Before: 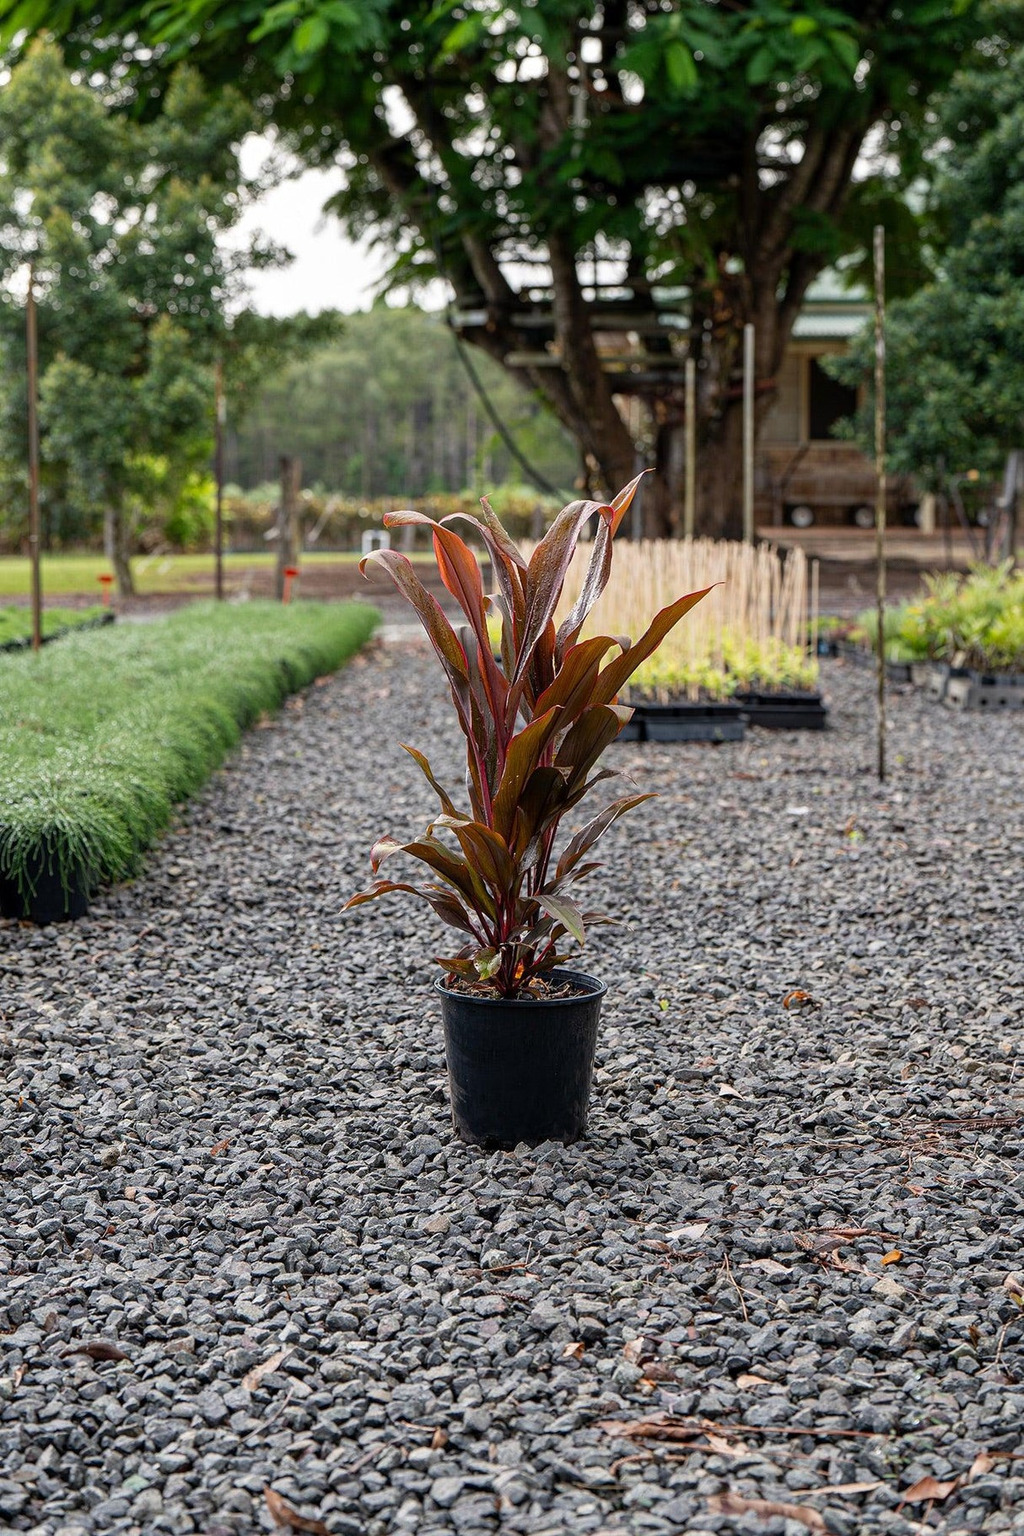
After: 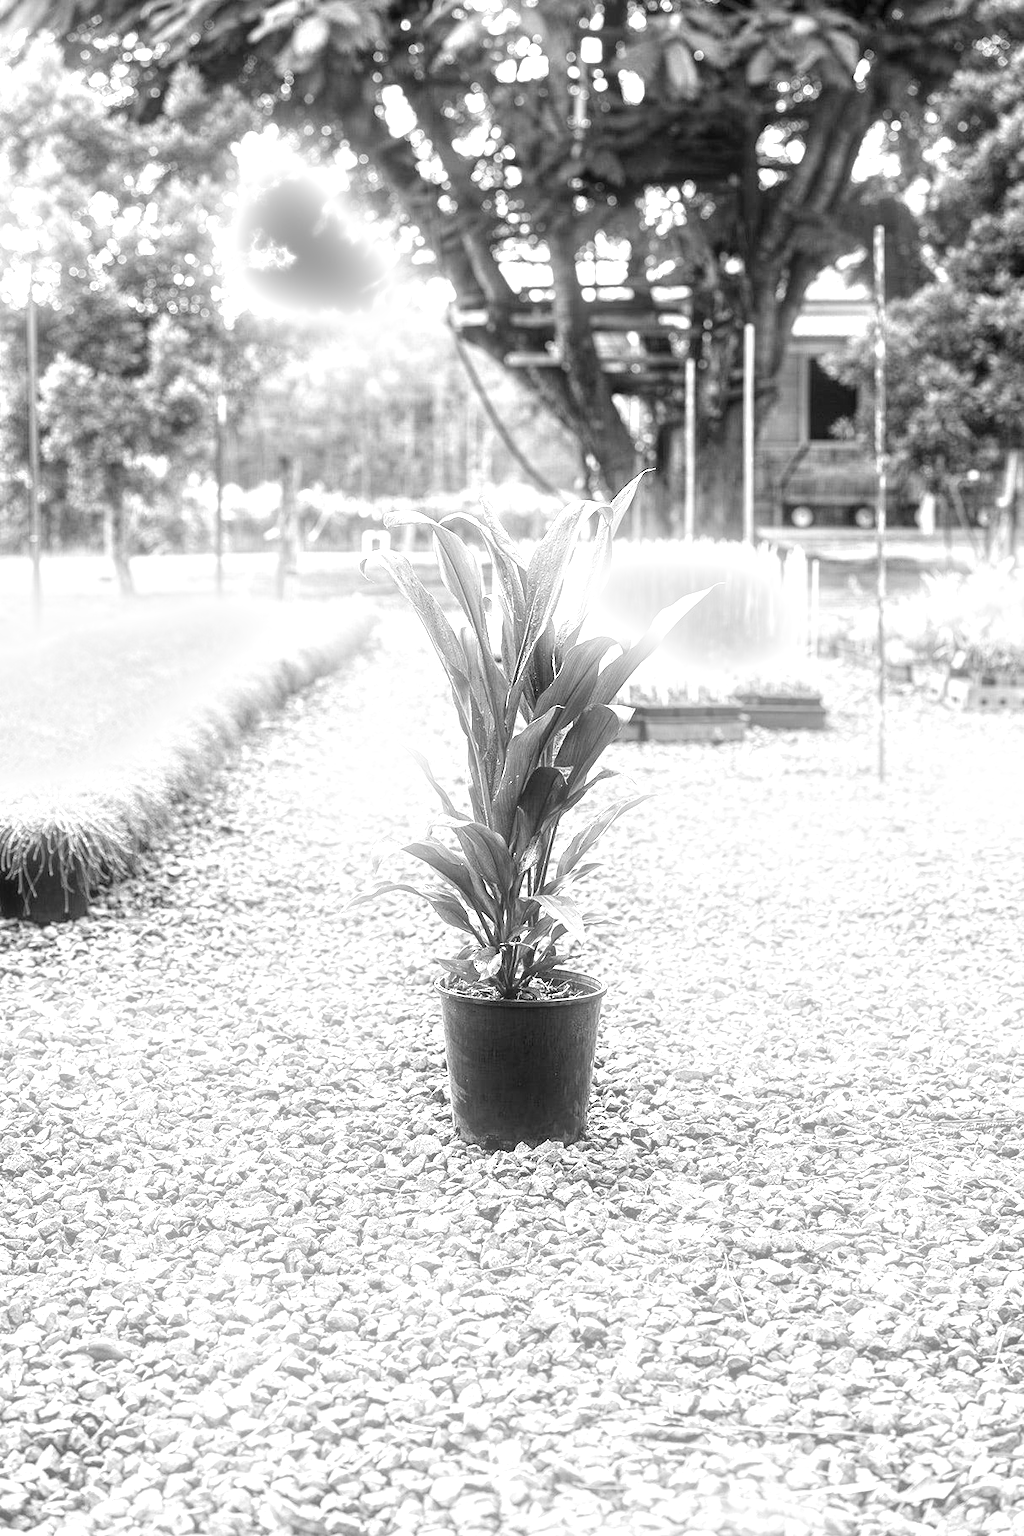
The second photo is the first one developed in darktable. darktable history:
monochrome: a 1.94, b -0.638
exposure: exposure 2.04 EV, compensate highlight preservation false
bloom: size 9%, threshold 100%, strength 7%
